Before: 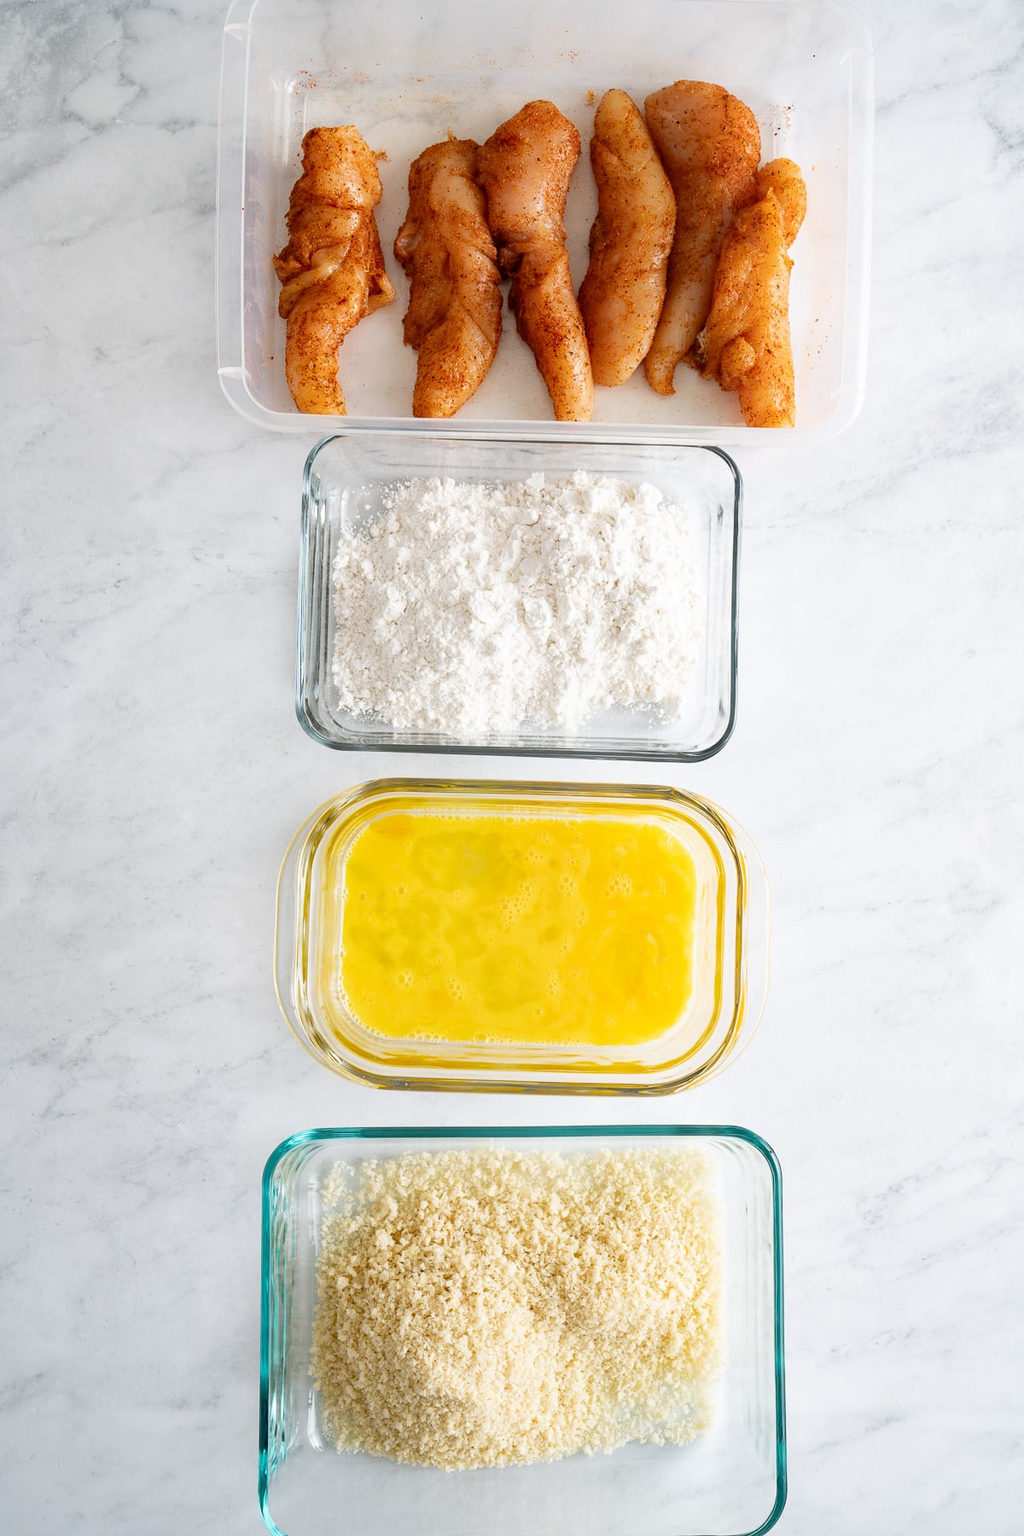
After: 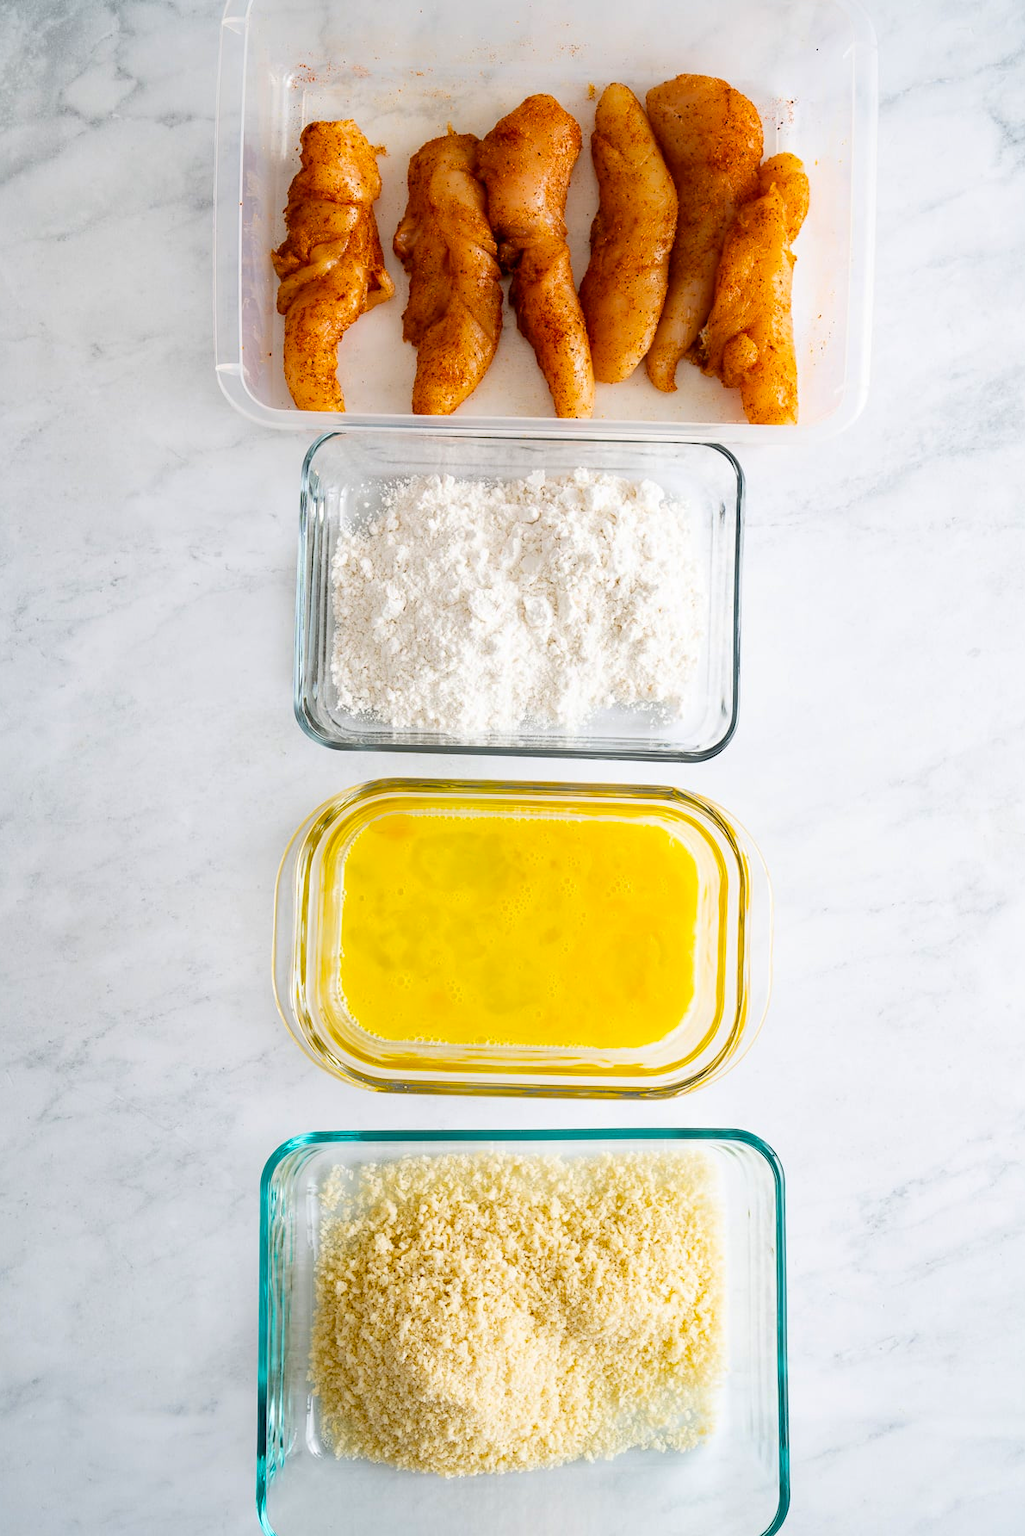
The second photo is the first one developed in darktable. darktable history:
crop: left 0.434%, top 0.485%, right 0.244%, bottom 0.386%
color balance rgb: linear chroma grading › global chroma 8.33%, perceptual saturation grading › global saturation 18.52%, global vibrance 7.87%
